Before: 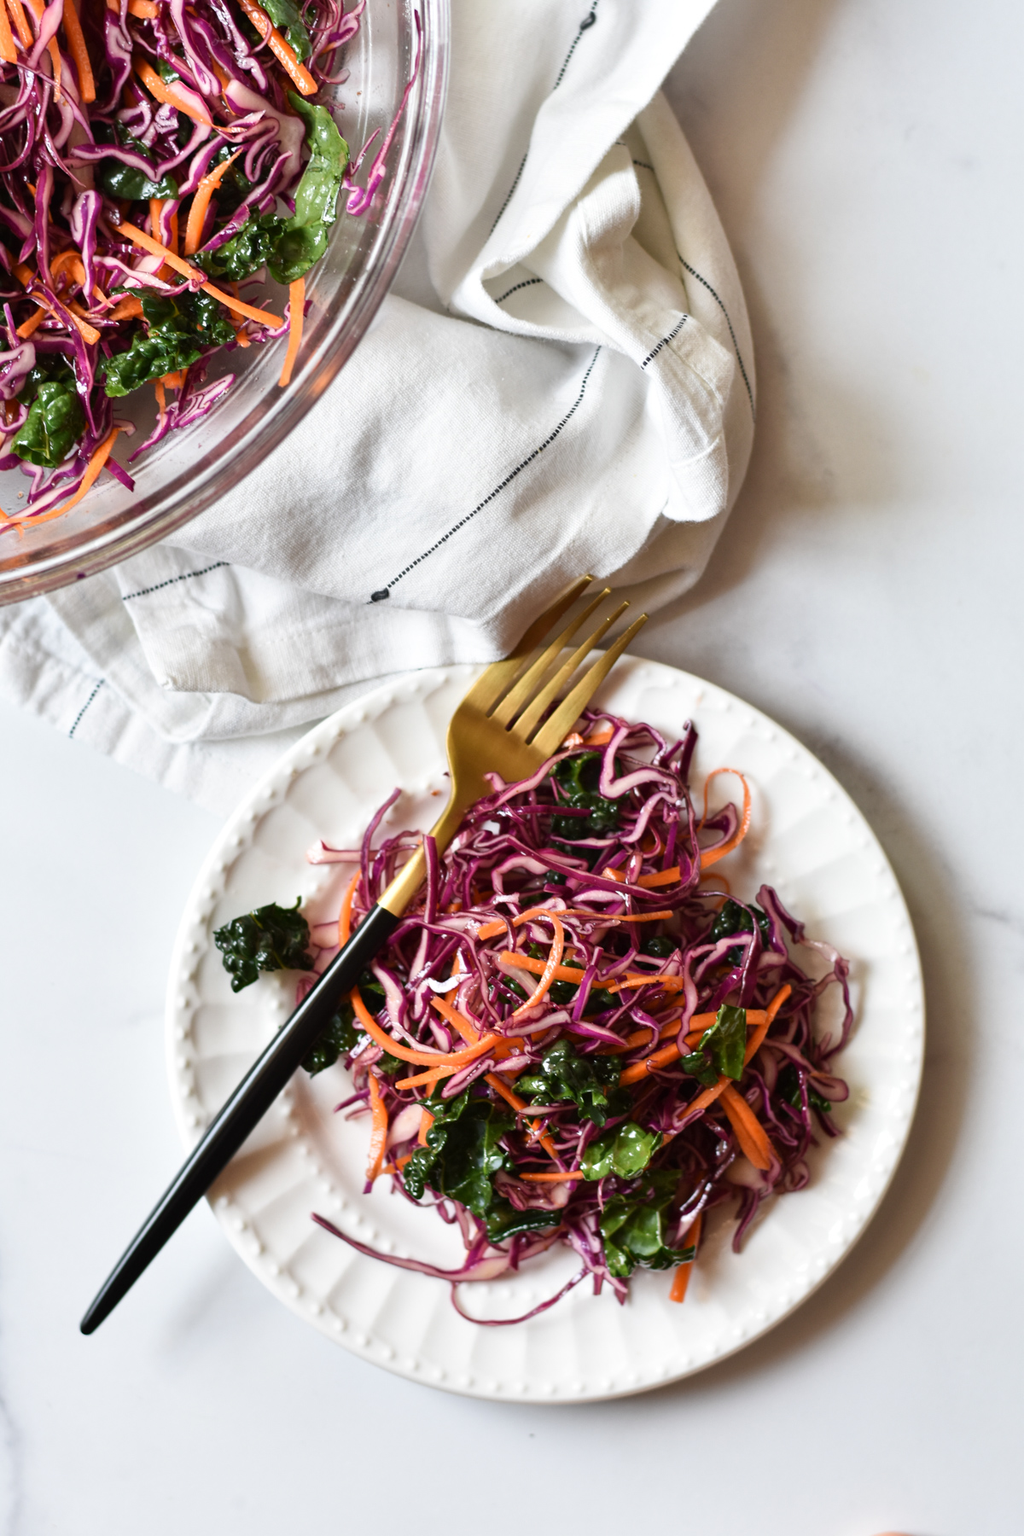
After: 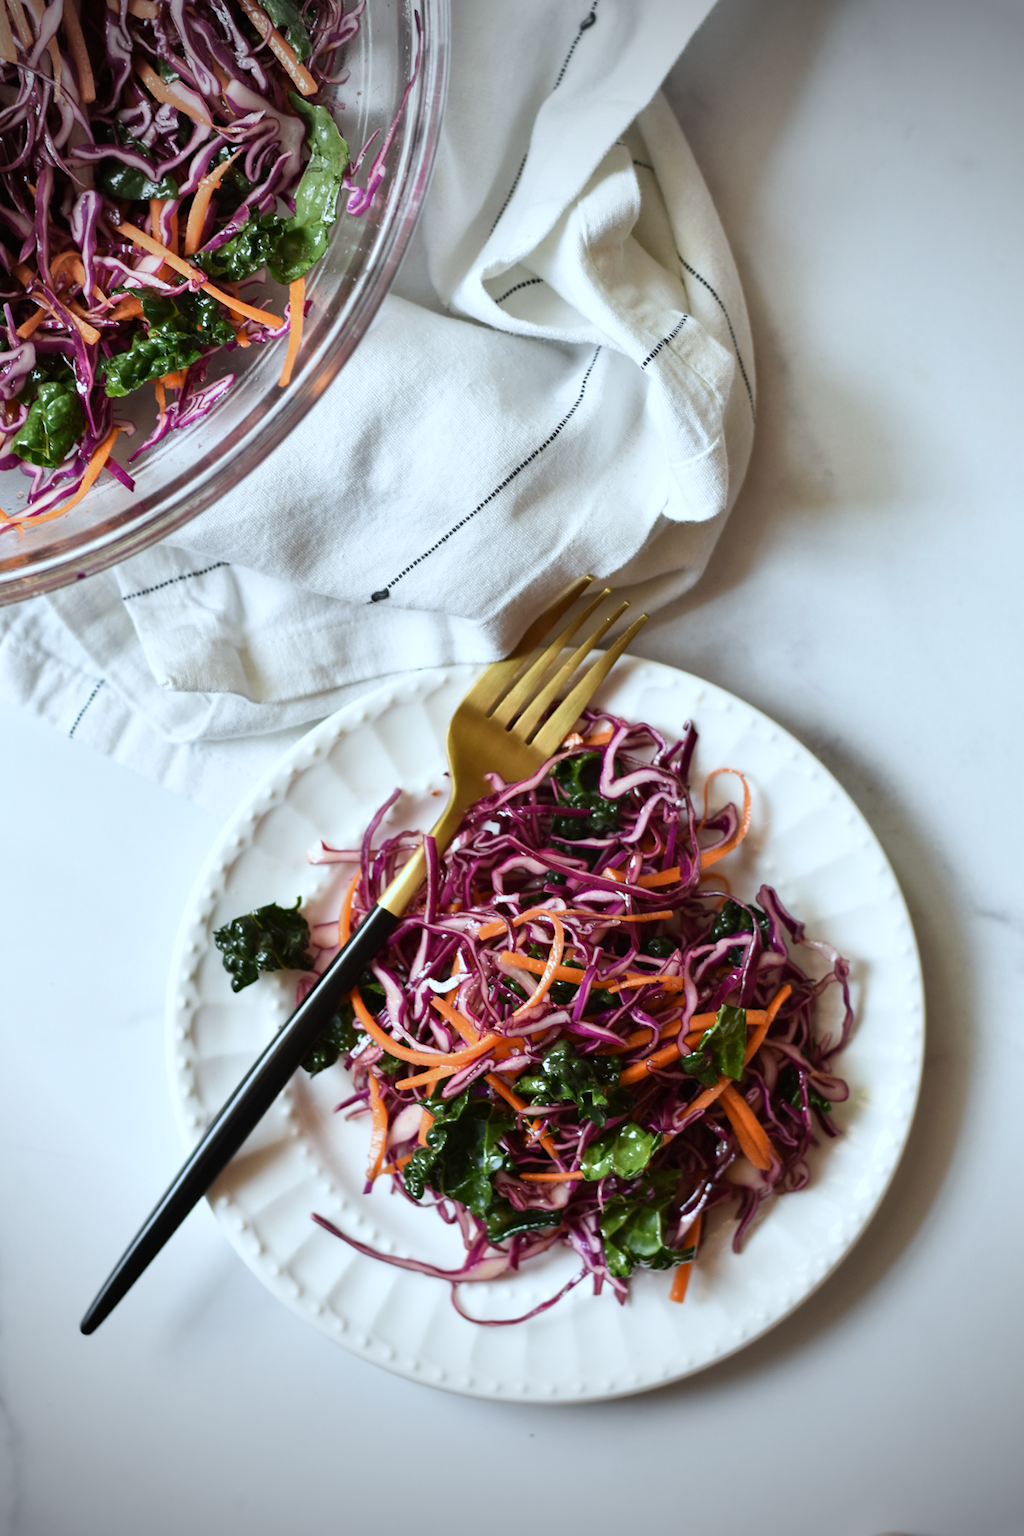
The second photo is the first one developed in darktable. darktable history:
vignetting: fall-off start 75%, brightness -0.692, width/height ratio 1.084
white balance: red 0.925, blue 1.046
